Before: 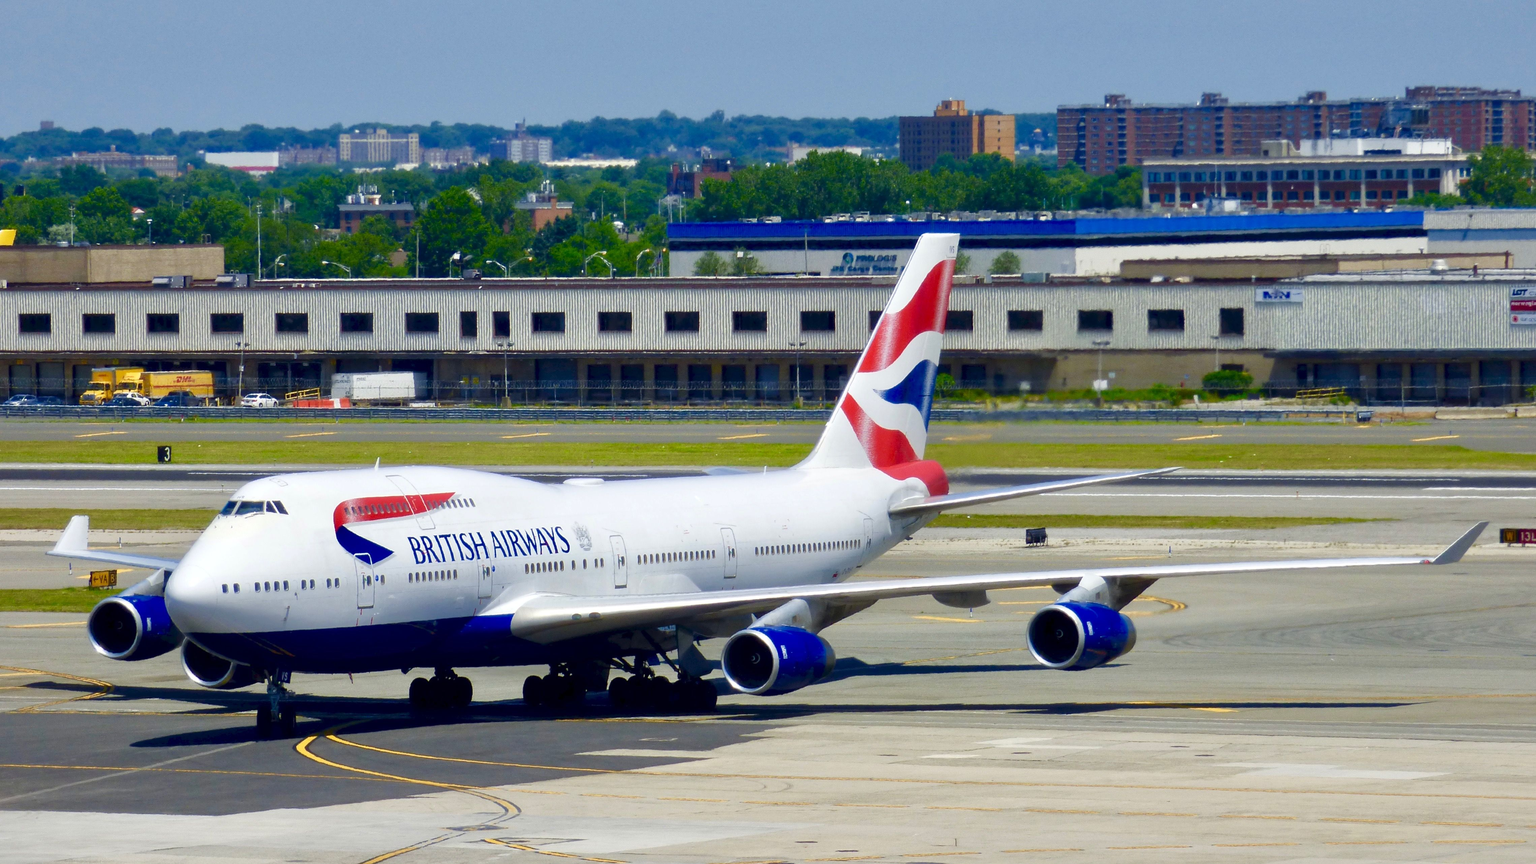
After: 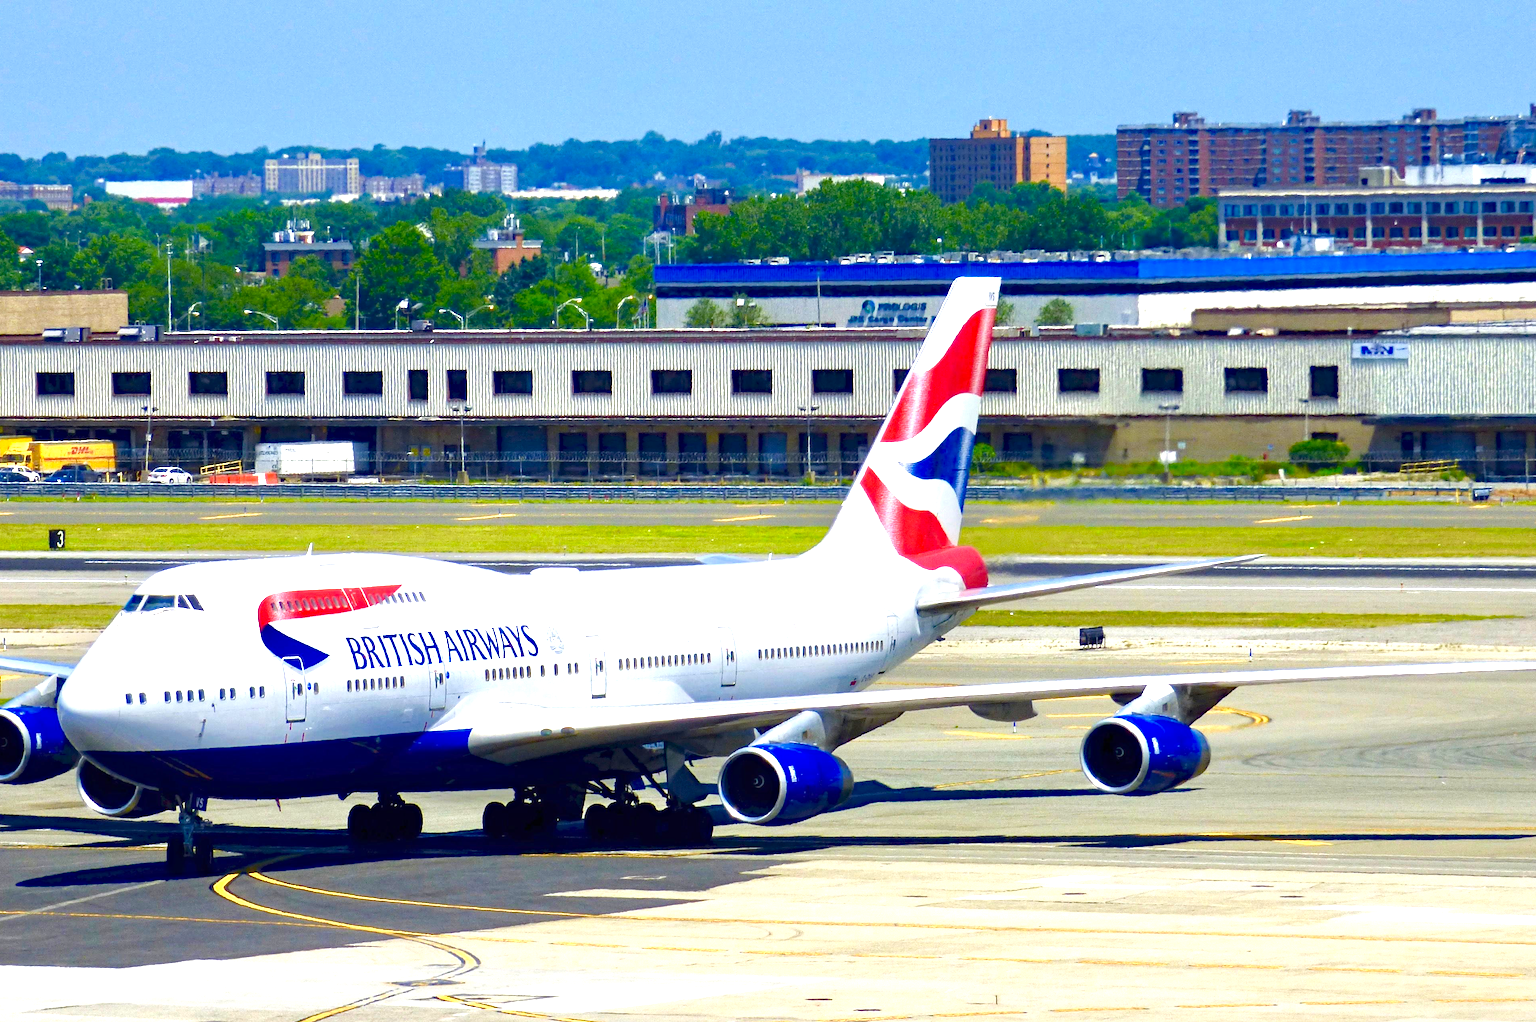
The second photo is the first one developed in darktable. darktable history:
exposure: exposure 1.15 EV, compensate highlight preservation false
haze removal: strength 0.42, compatibility mode true, adaptive false
crop: left 7.598%, right 7.873%
local contrast: mode bilateral grid, contrast 100, coarseness 100, detail 91%, midtone range 0.2
